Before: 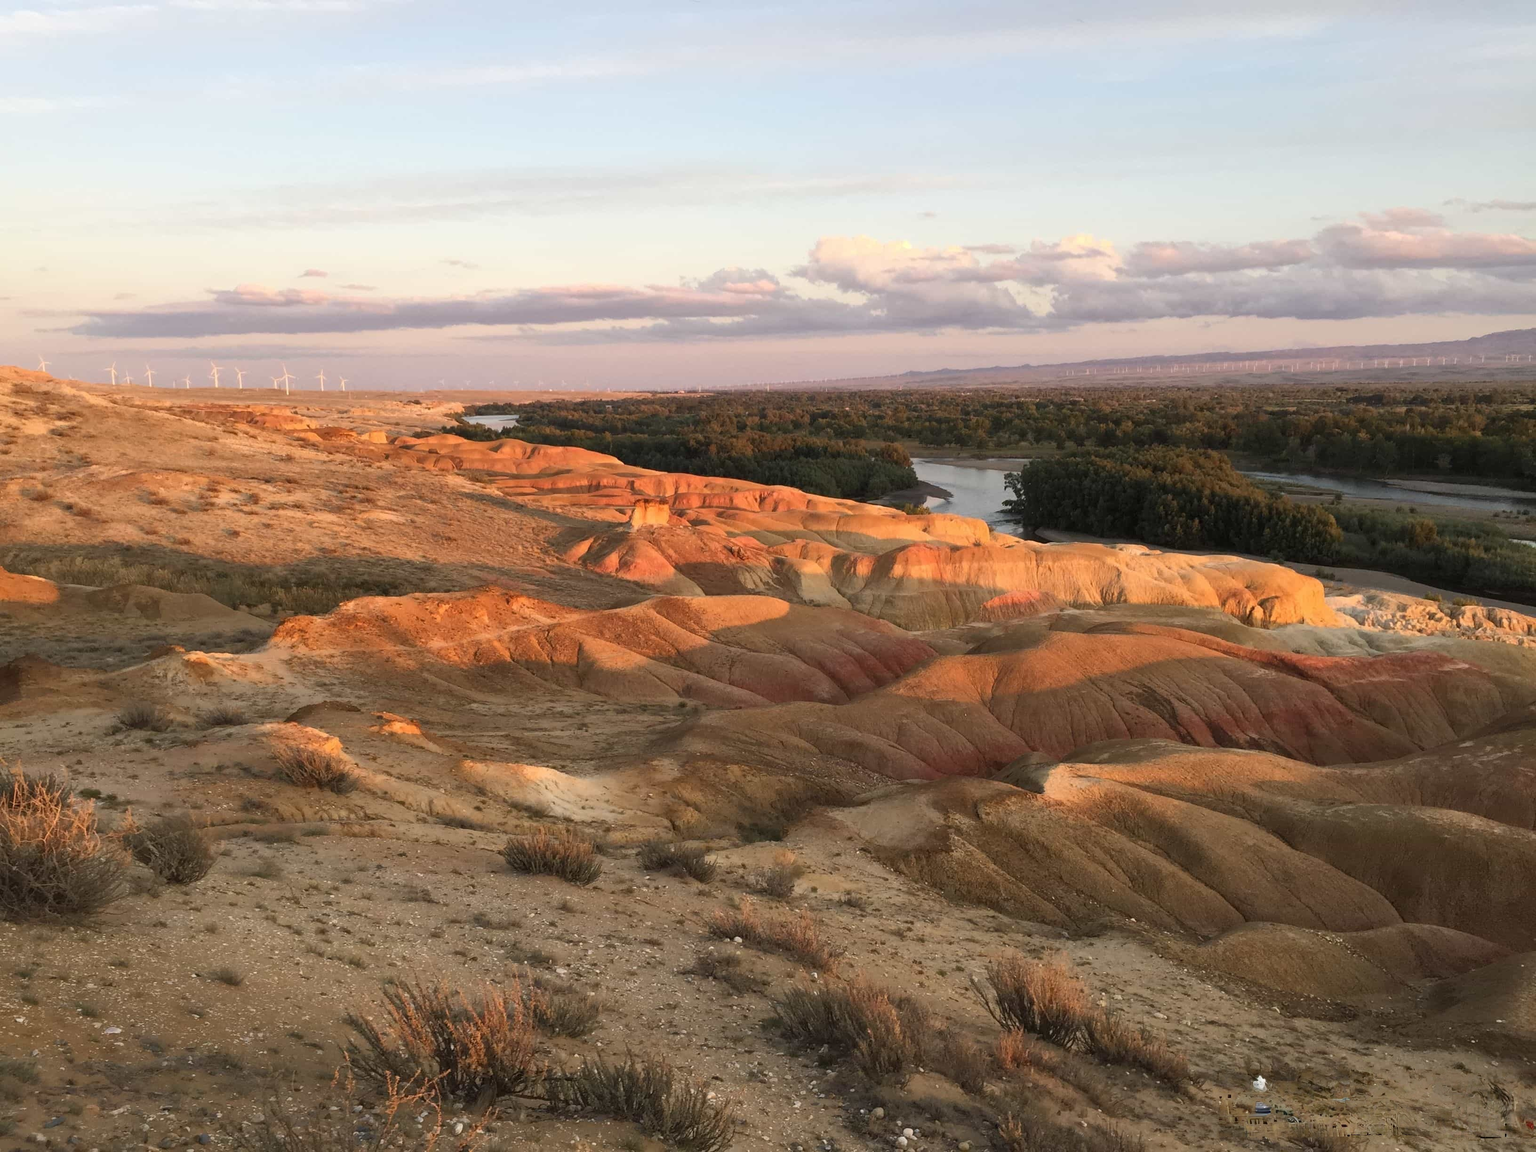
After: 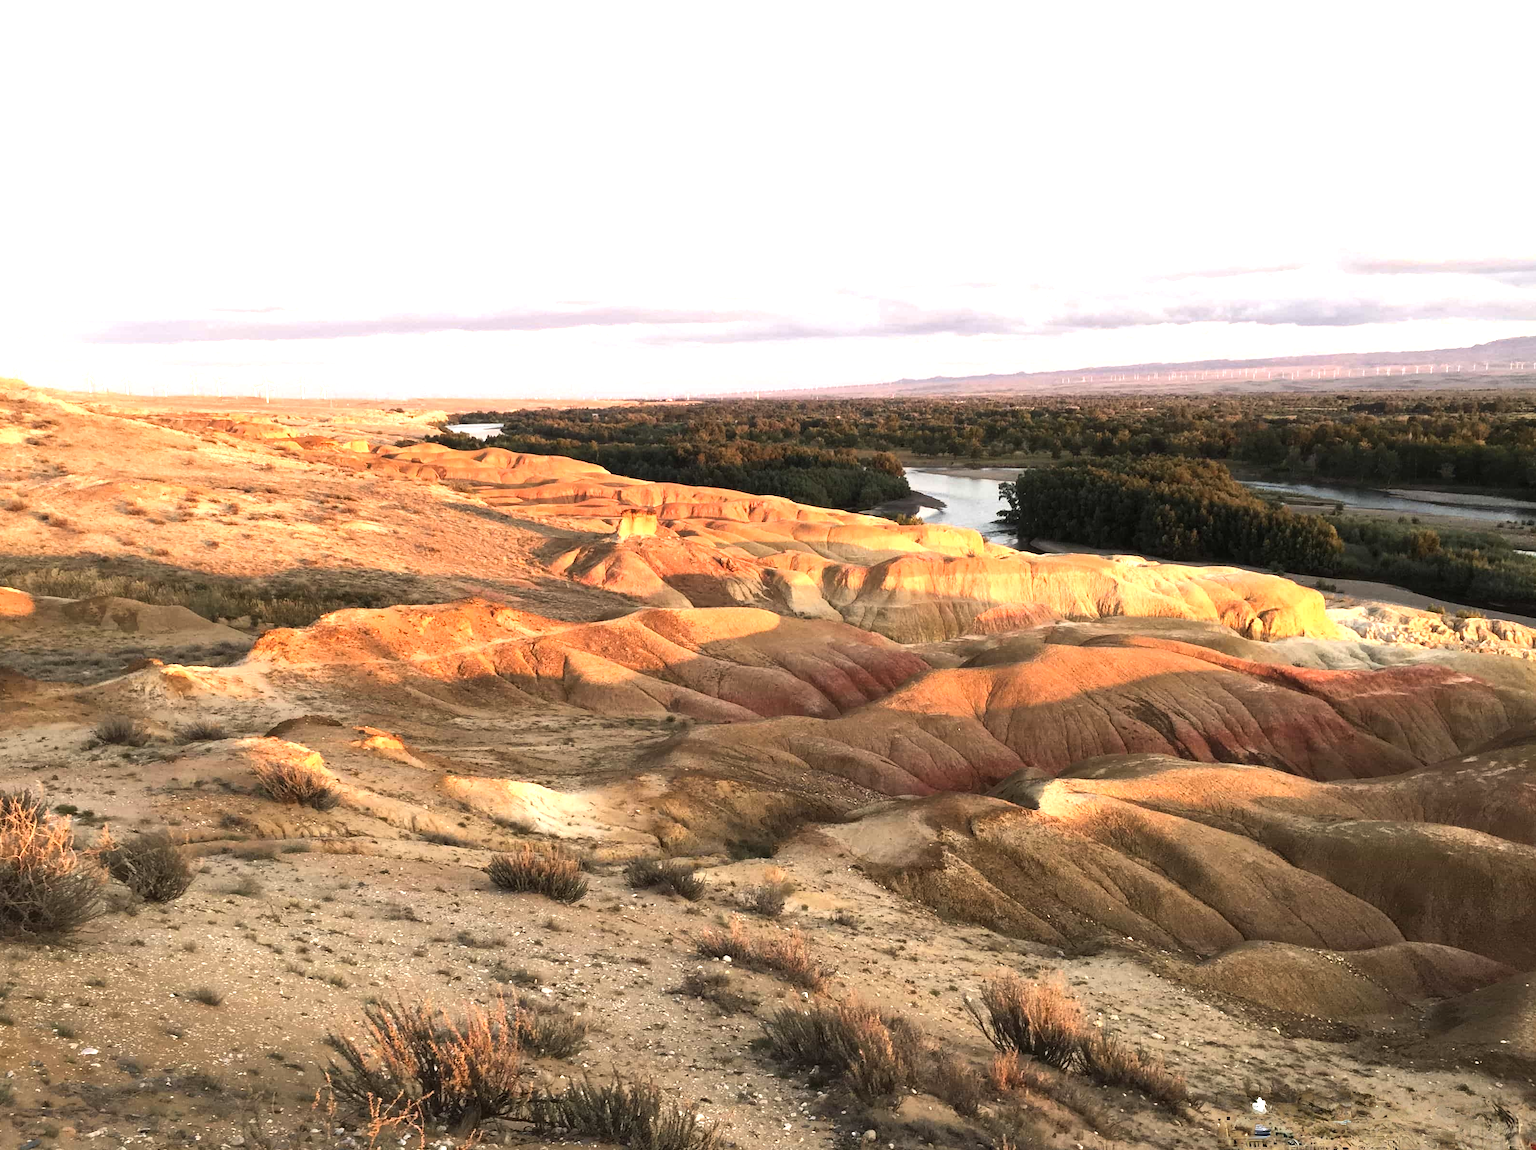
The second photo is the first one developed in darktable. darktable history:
crop: left 1.656%, right 0.288%, bottom 2.078%
exposure: exposure 0.606 EV, compensate highlight preservation false
tone equalizer: -8 EV -0.757 EV, -7 EV -0.706 EV, -6 EV -0.574 EV, -5 EV -0.417 EV, -3 EV 0.389 EV, -2 EV 0.6 EV, -1 EV 0.678 EV, +0 EV 0.772 EV, edges refinement/feathering 500, mask exposure compensation -1.57 EV, preserve details no
